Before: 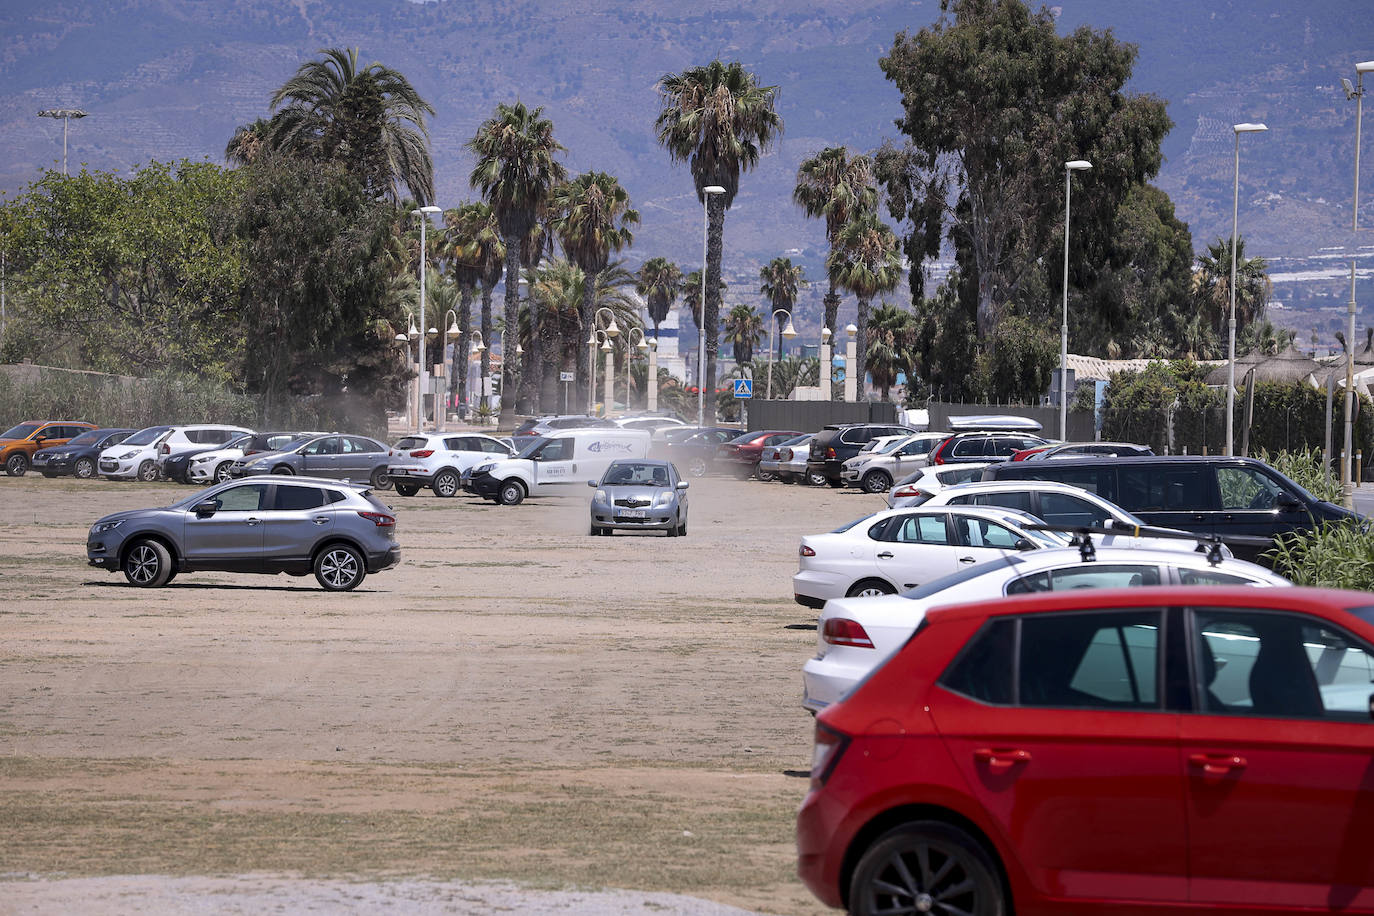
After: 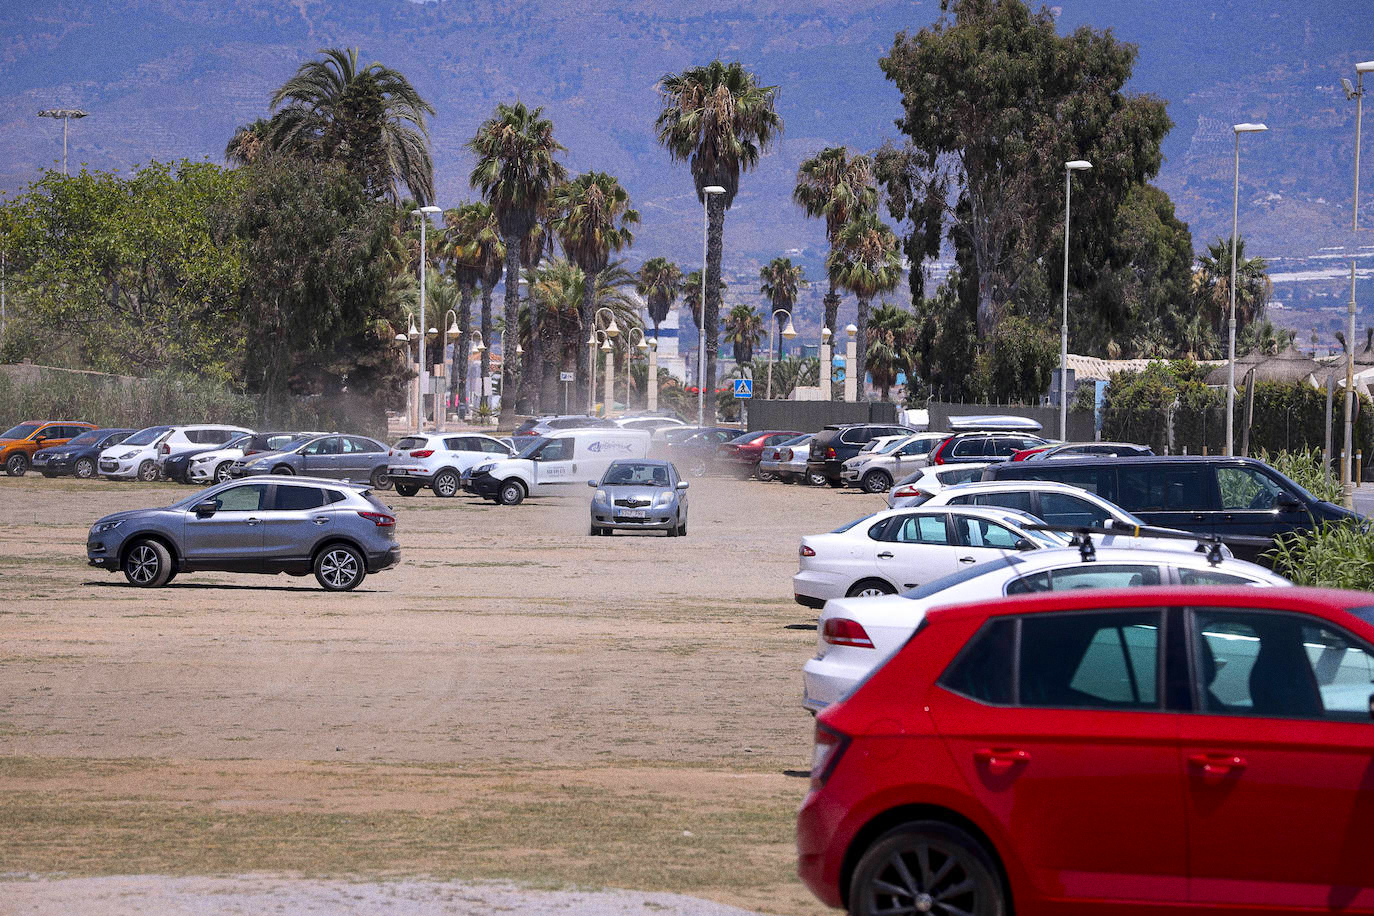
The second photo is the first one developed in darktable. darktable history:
grain: coarseness 0.09 ISO
color correction: saturation 1.32
